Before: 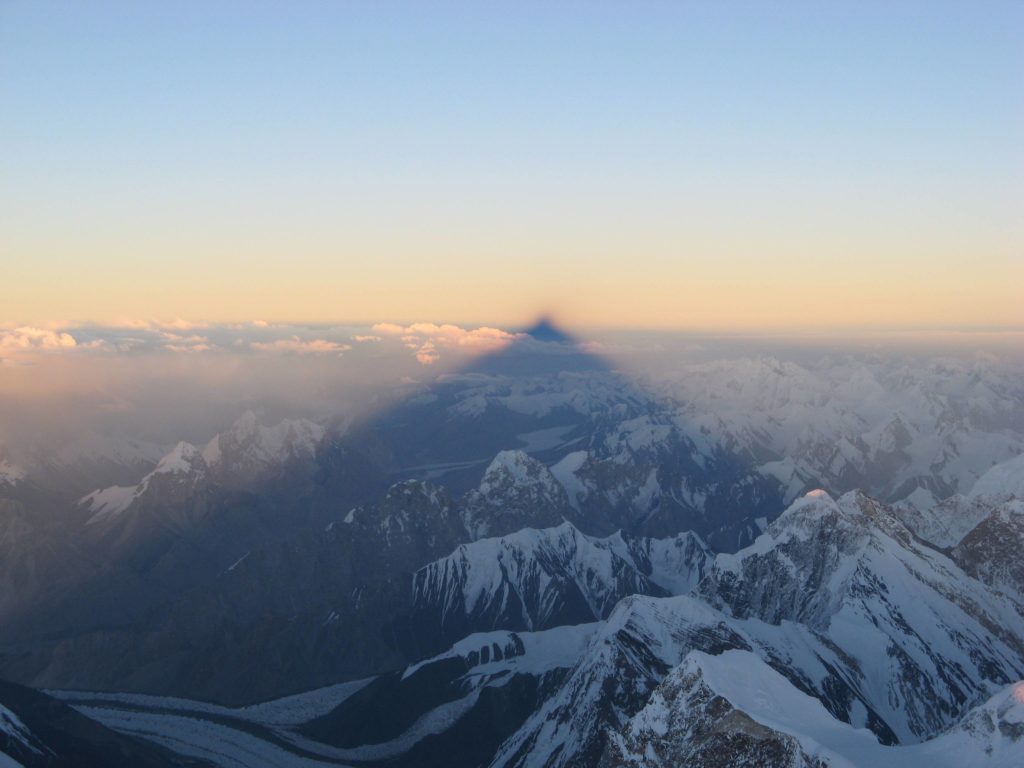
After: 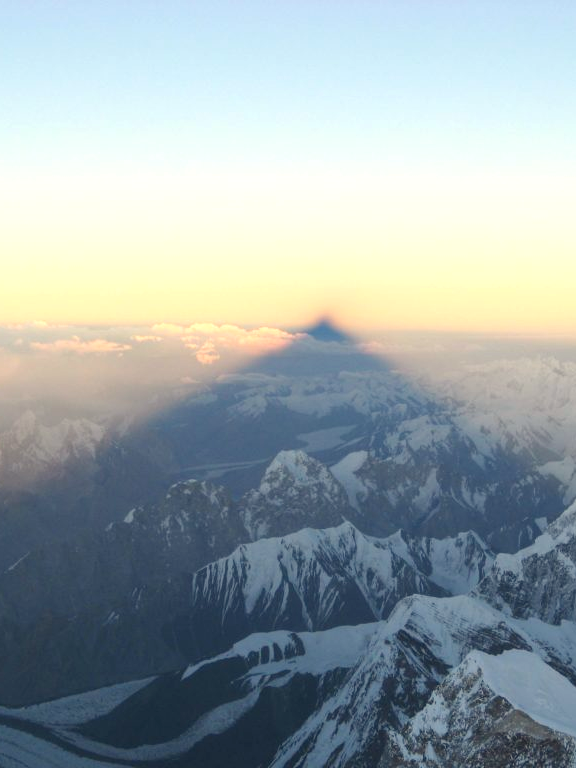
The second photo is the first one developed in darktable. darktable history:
base curve: curves: ch0 [(0, 0) (0.283, 0.295) (1, 1)], preserve colors none
crop: left 21.496%, right 22.254%
exposure: exposure 0.6 EV, compensate highlight preservation false
white balance: red 1.029, blue 0.92
